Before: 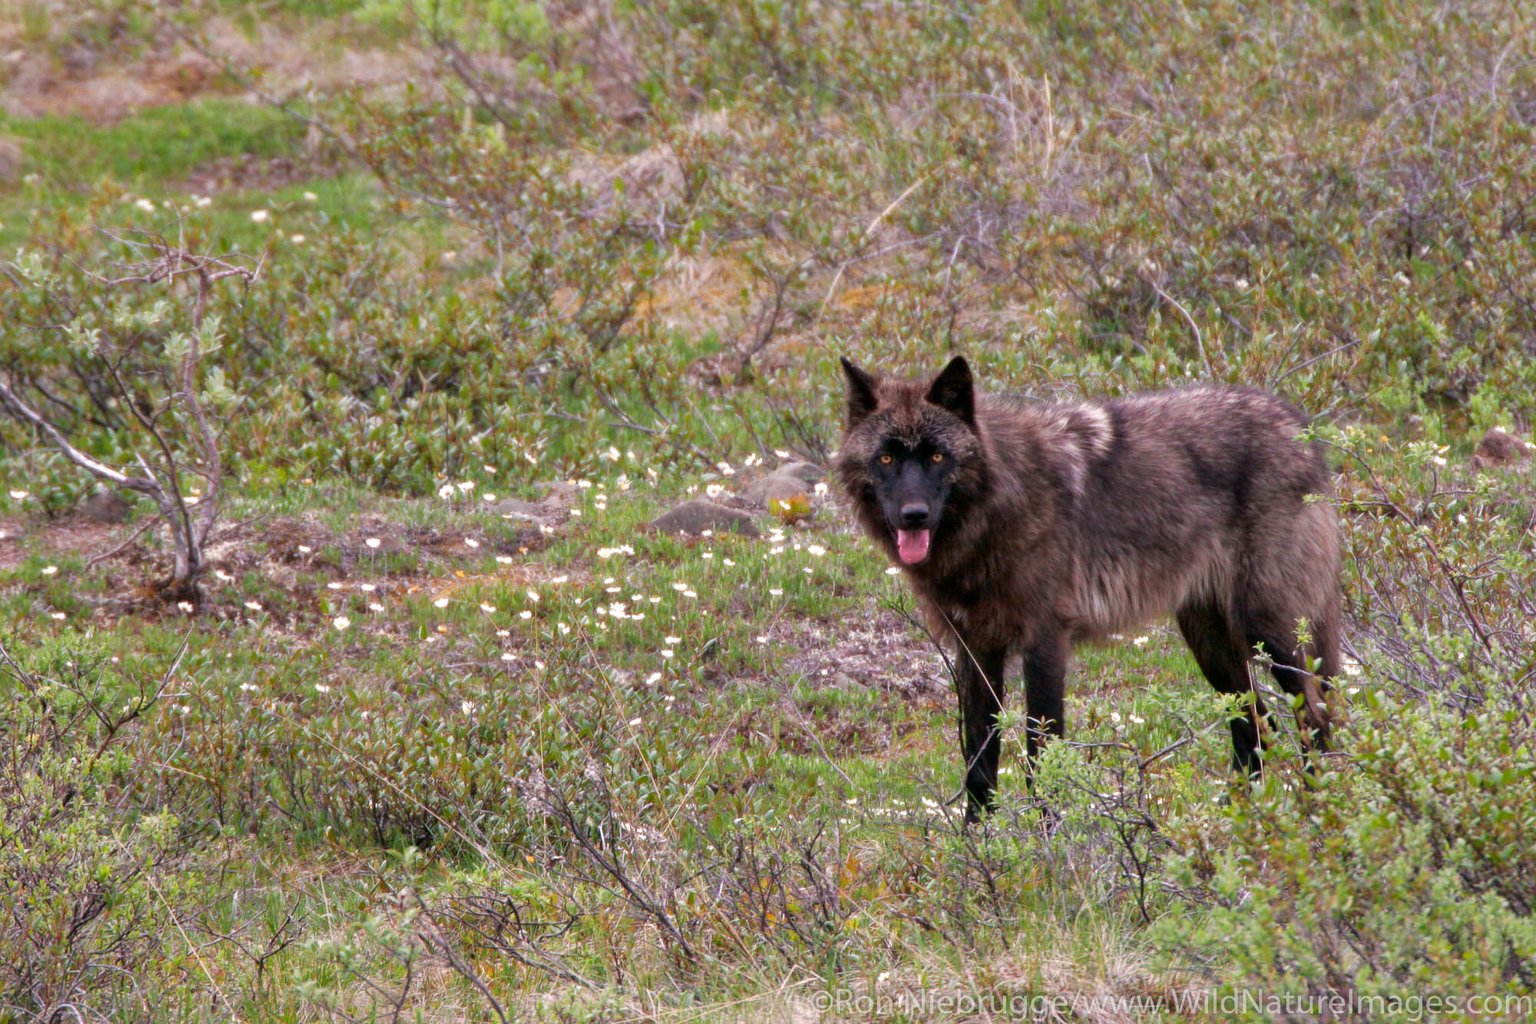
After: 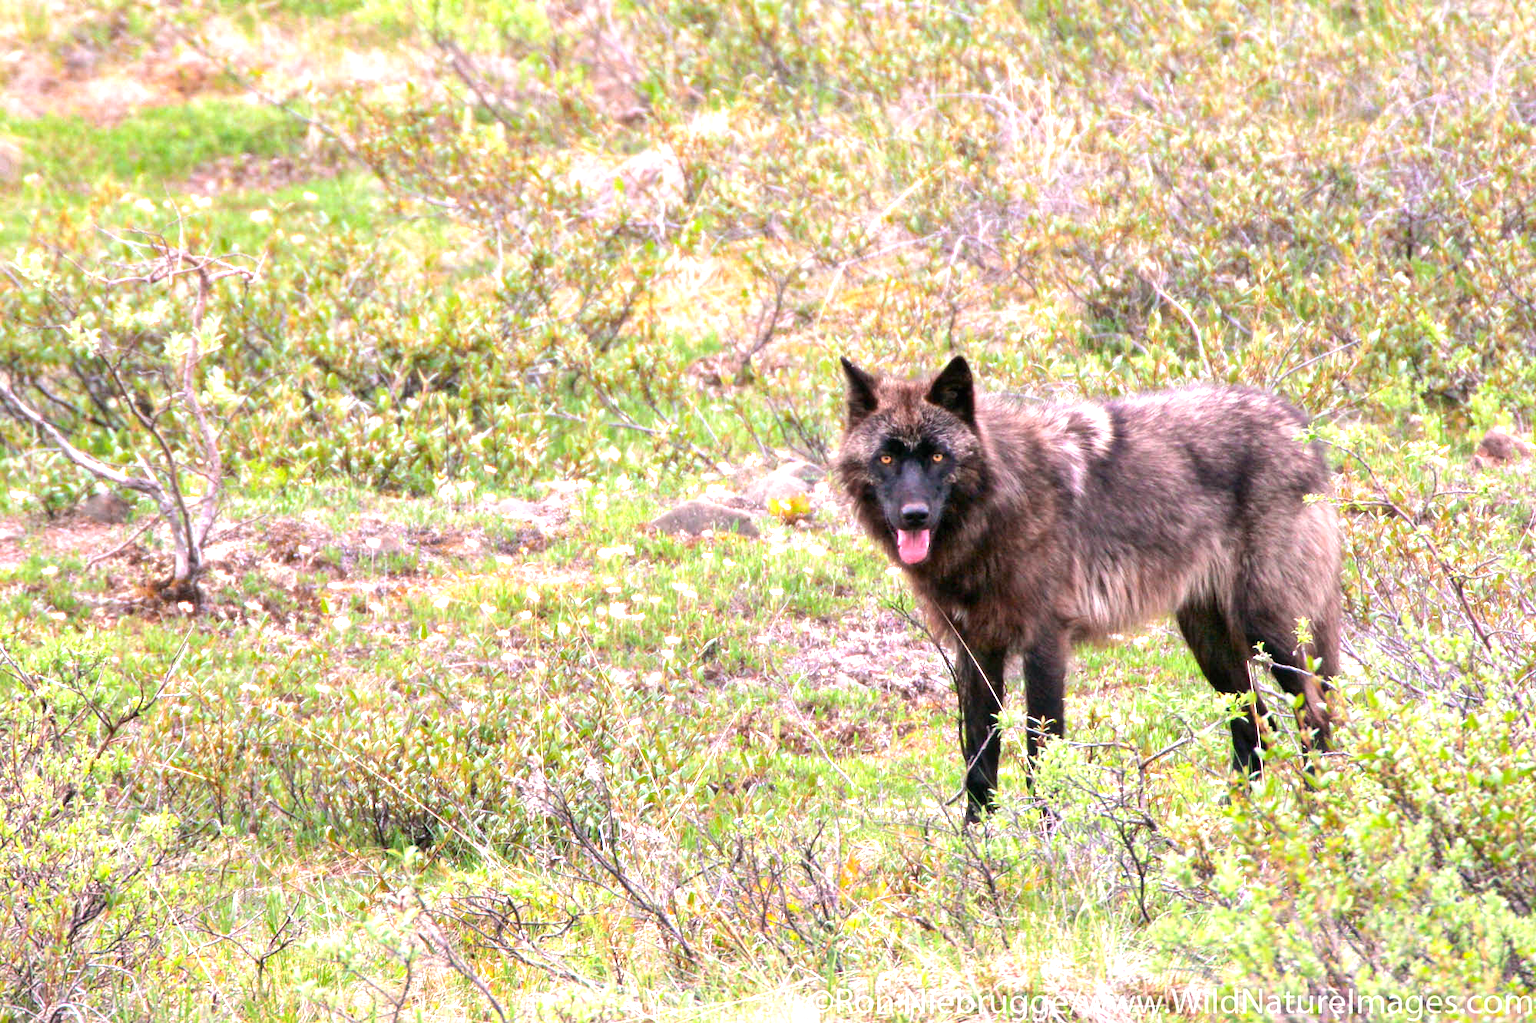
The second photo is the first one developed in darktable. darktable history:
exposure: black level correction 0, exposure 1.45 EV, compensate exposure bias true, compensate highlight preservation false
contrast brightness saturation: contrast 0.08, saturation 0.02
